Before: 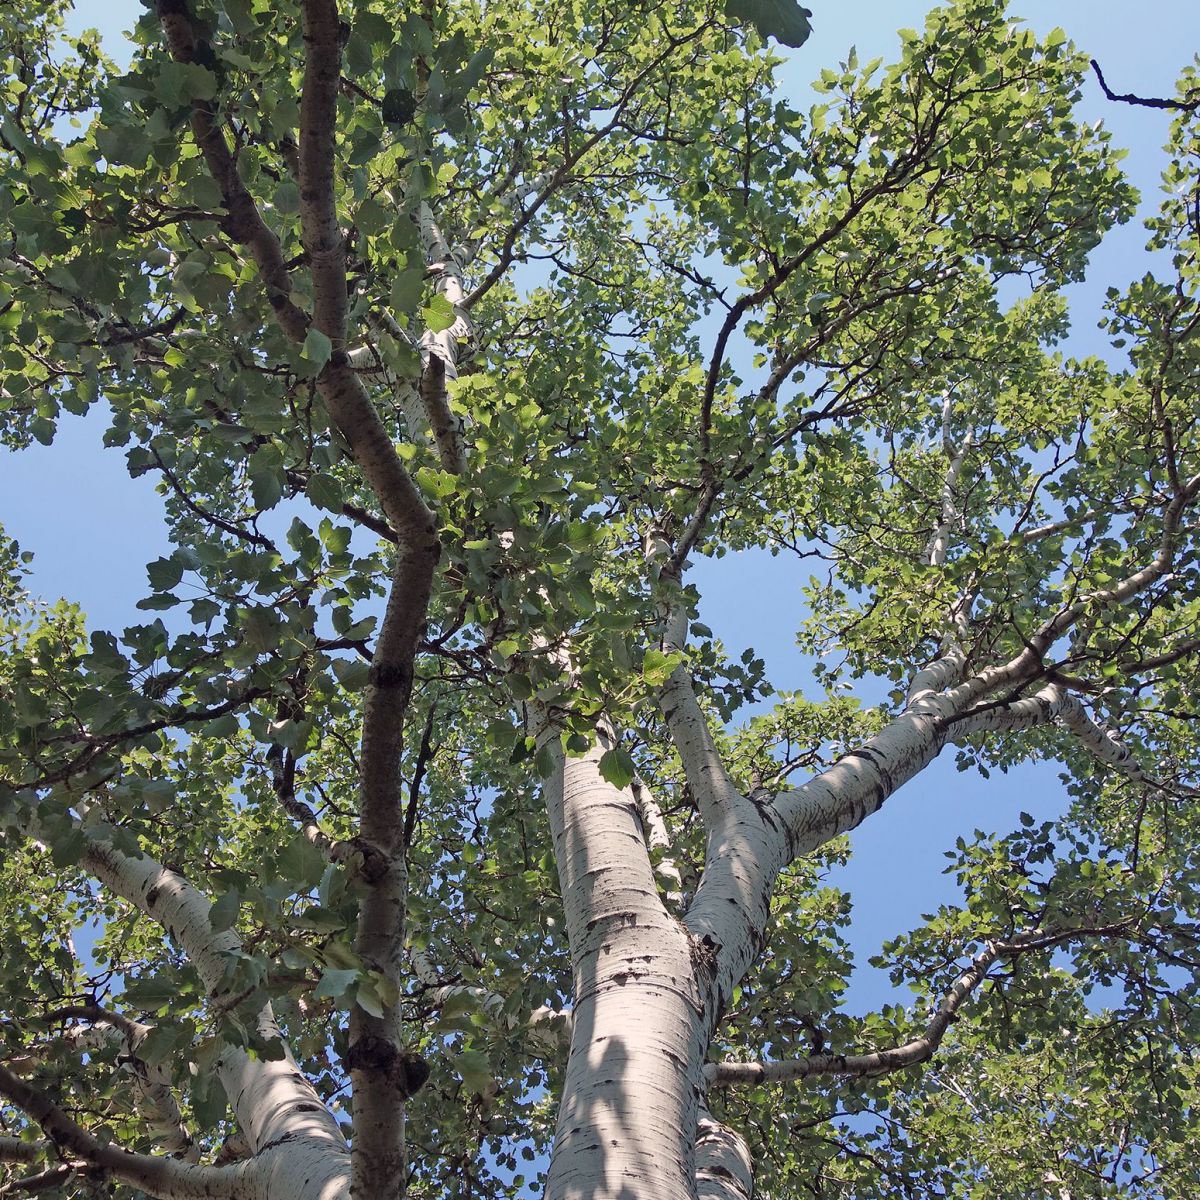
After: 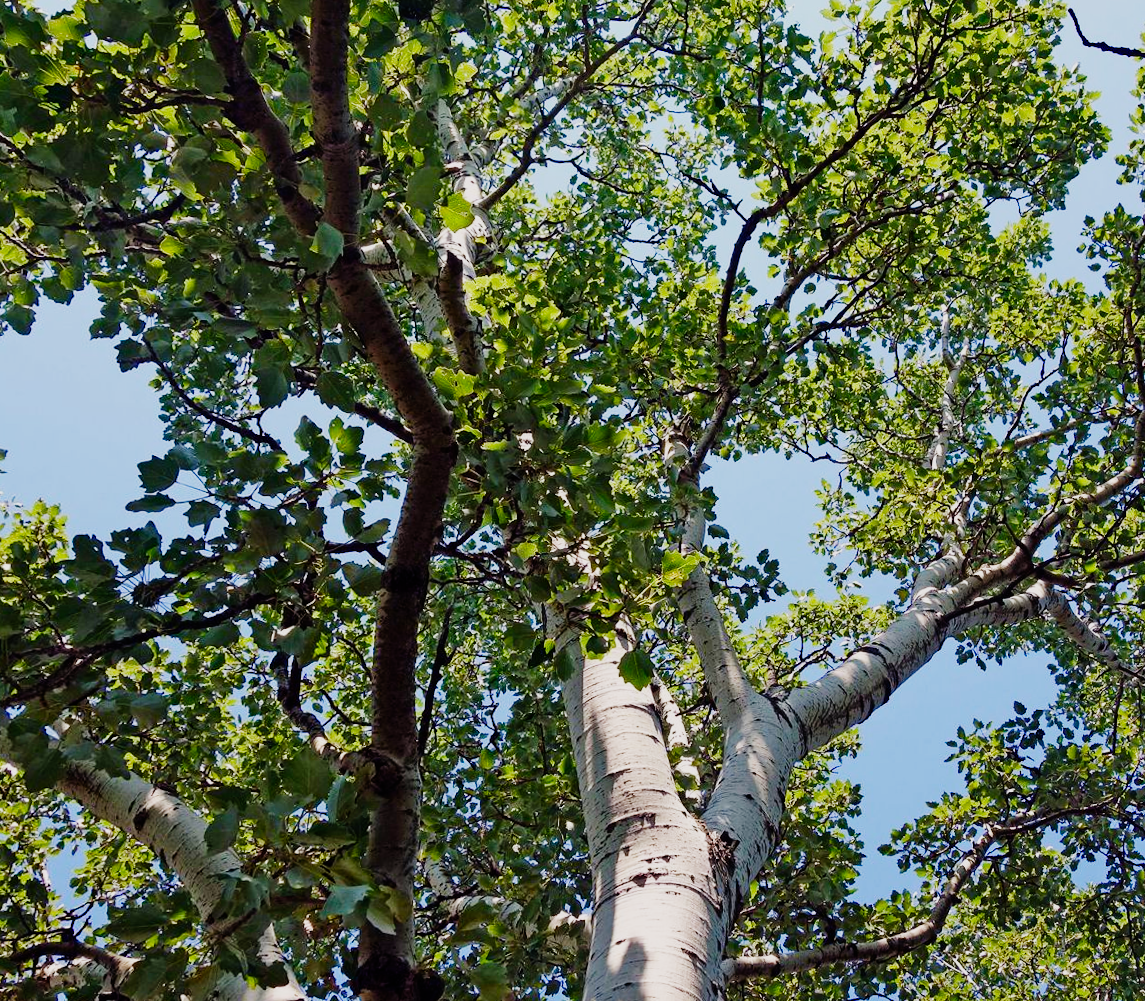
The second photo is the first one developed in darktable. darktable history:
crop: left 1.964%, top 3.251%, right 1.122%, bottom 4.933%
sigmoid: contrast 1.81, skew -0.21, preserve hue 0%, red attenuation 0.1, red rotation 0.035, green attenuation 0.1, green rotation -0.017, blue attenuation 0.15, blue rotation -0.052, base primaries Rec2020
rotate and perspective: rotation -0.013°, lens shift (vertical) -0.027, lens shift (horizontal) 0.178, crop left 0.016, crop right 0.989, crop top 0.082, crop bottom 0.918
color balance rgb: perceptual saturation grading › global saturation 45%, perceptual saturation grading › highlights -25%, perceptual saturation grading › shadows 50%, perceptual brilliance grading › global brilliance 3%, global vibrance 3%
